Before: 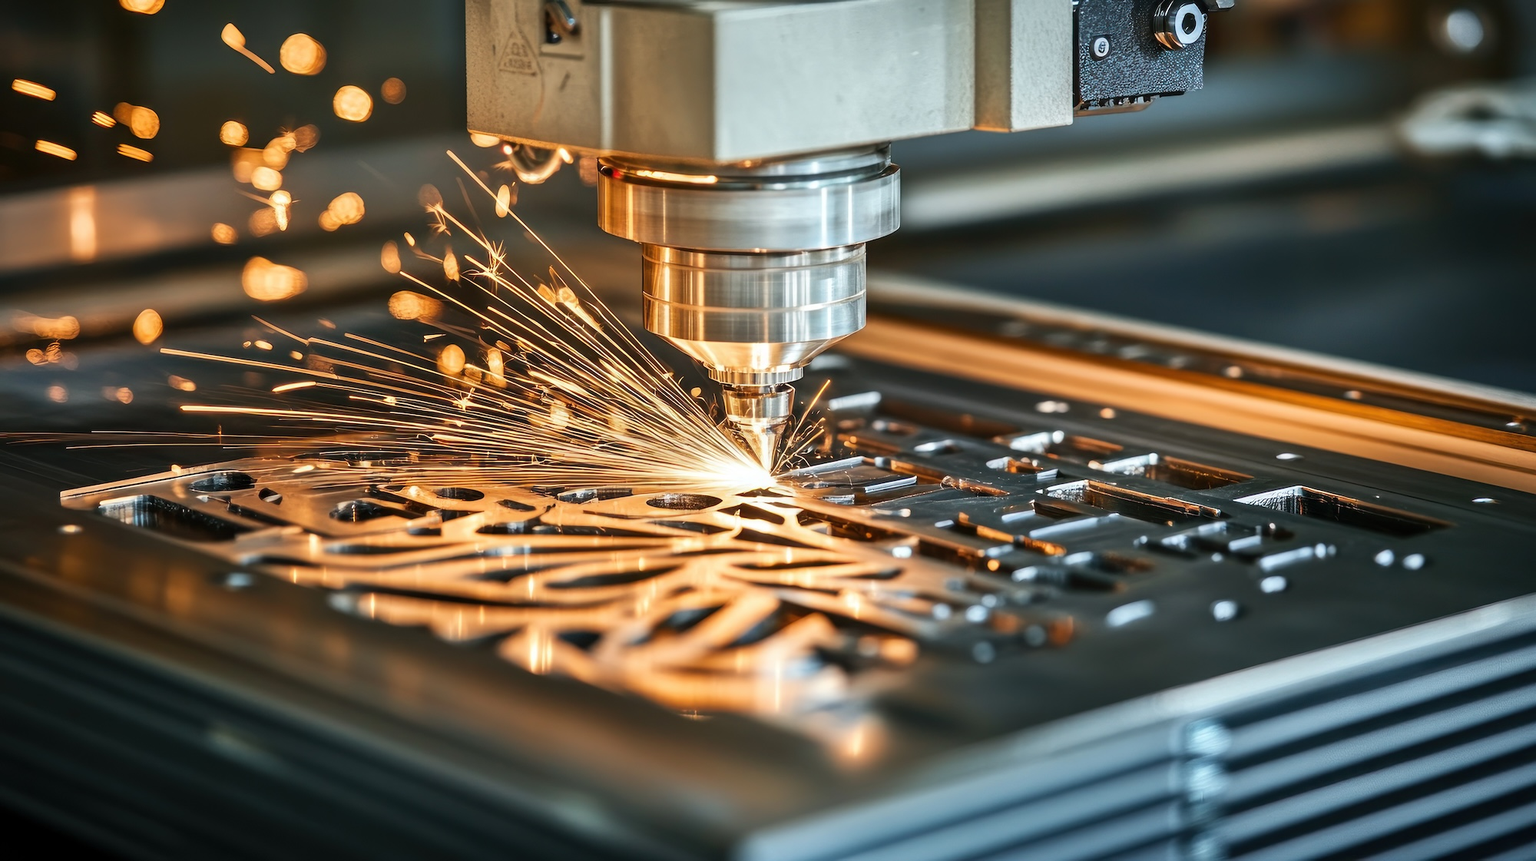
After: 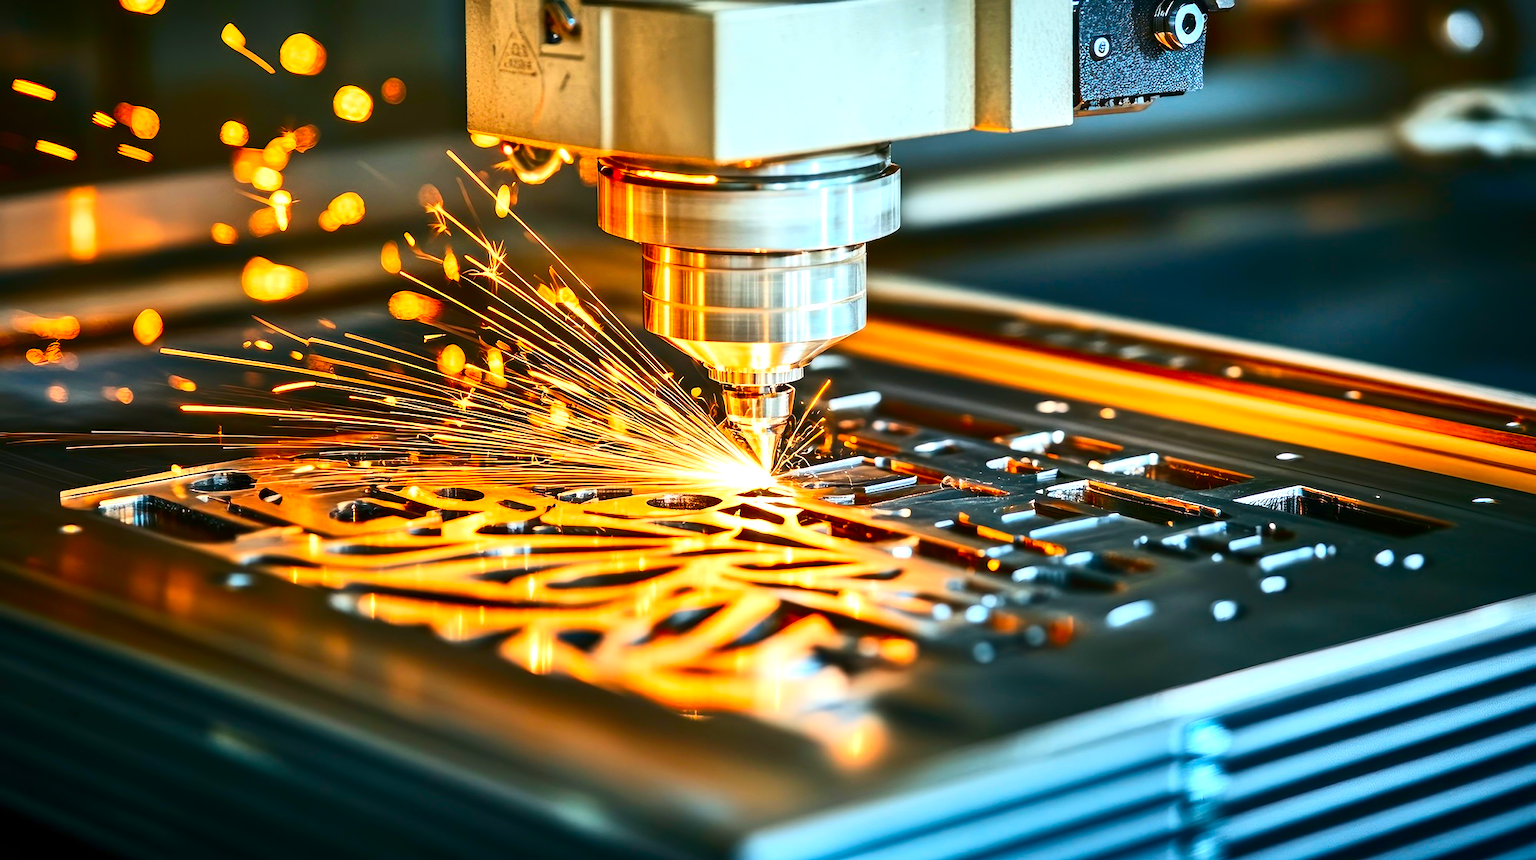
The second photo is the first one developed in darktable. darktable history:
contrast brightness saturation: contrast 0.26, brightness 0.02, saturation 0.87
exposure: exposure 0.507 EV, compensate highlight preservation false
